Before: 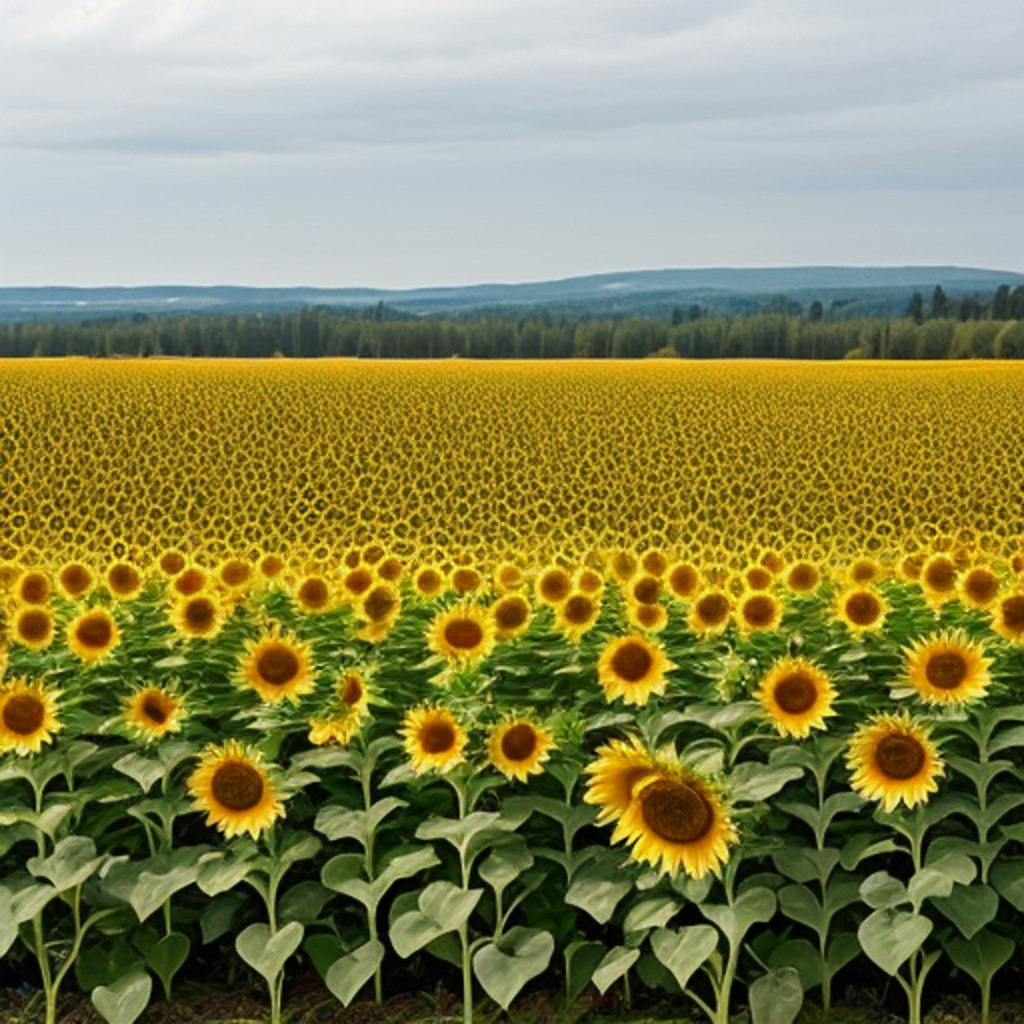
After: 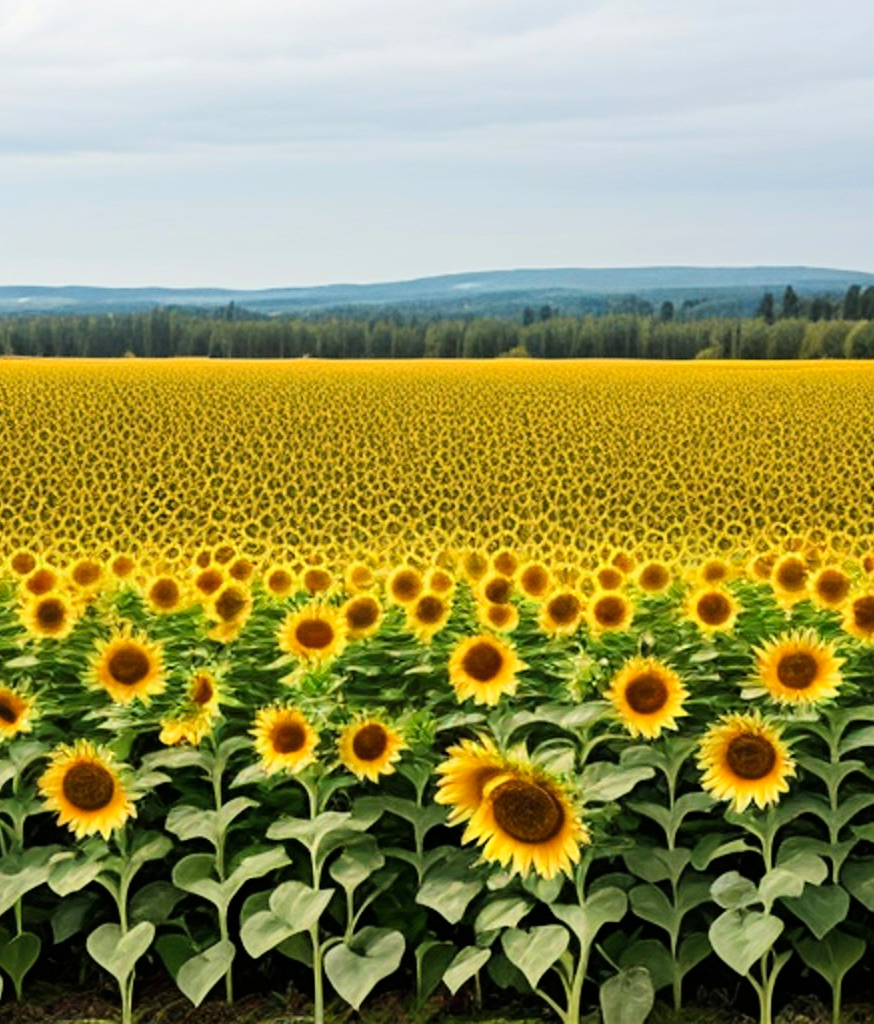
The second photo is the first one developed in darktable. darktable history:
crop and rotate: left 14.584%
tone curve: curves: ch0 [(0, 0) (0.004, 0.001) (0.133, 0.112) (0.325, 0.362) (0.832, 0.893) (1, 1)], color space Lab, linked channels, preserve colors none
